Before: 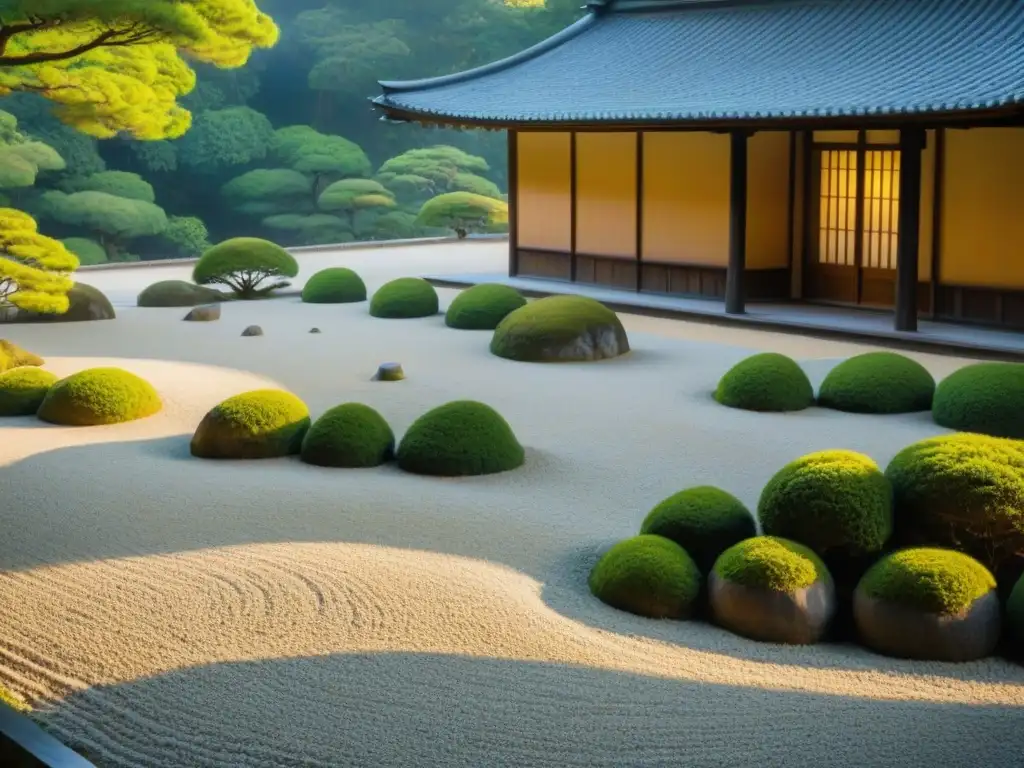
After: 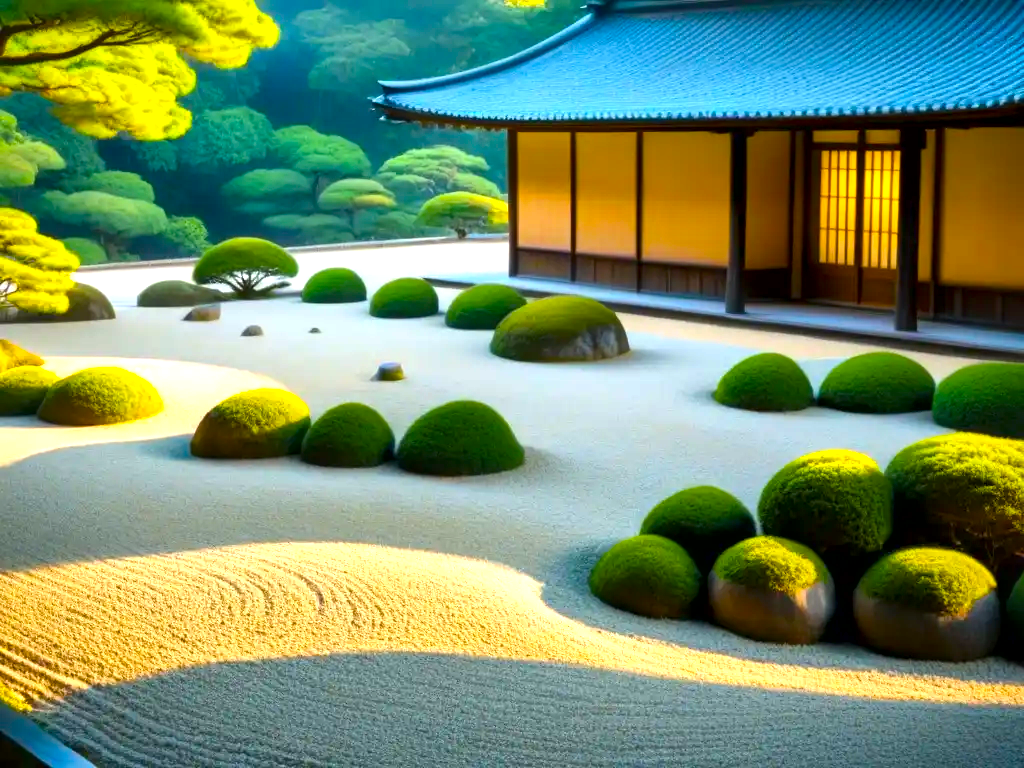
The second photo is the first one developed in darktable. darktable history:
color balance rgb: linear chroma grading › global chroma 20%, perceptual saturation grading › global saturation 25%, perceptual brilliance grading › global brilliance 20%, global vibrance 20%
local contrast: mode bilateral grid, contrast 25, coarseness 60, detail 151%, midtone range 0.2
